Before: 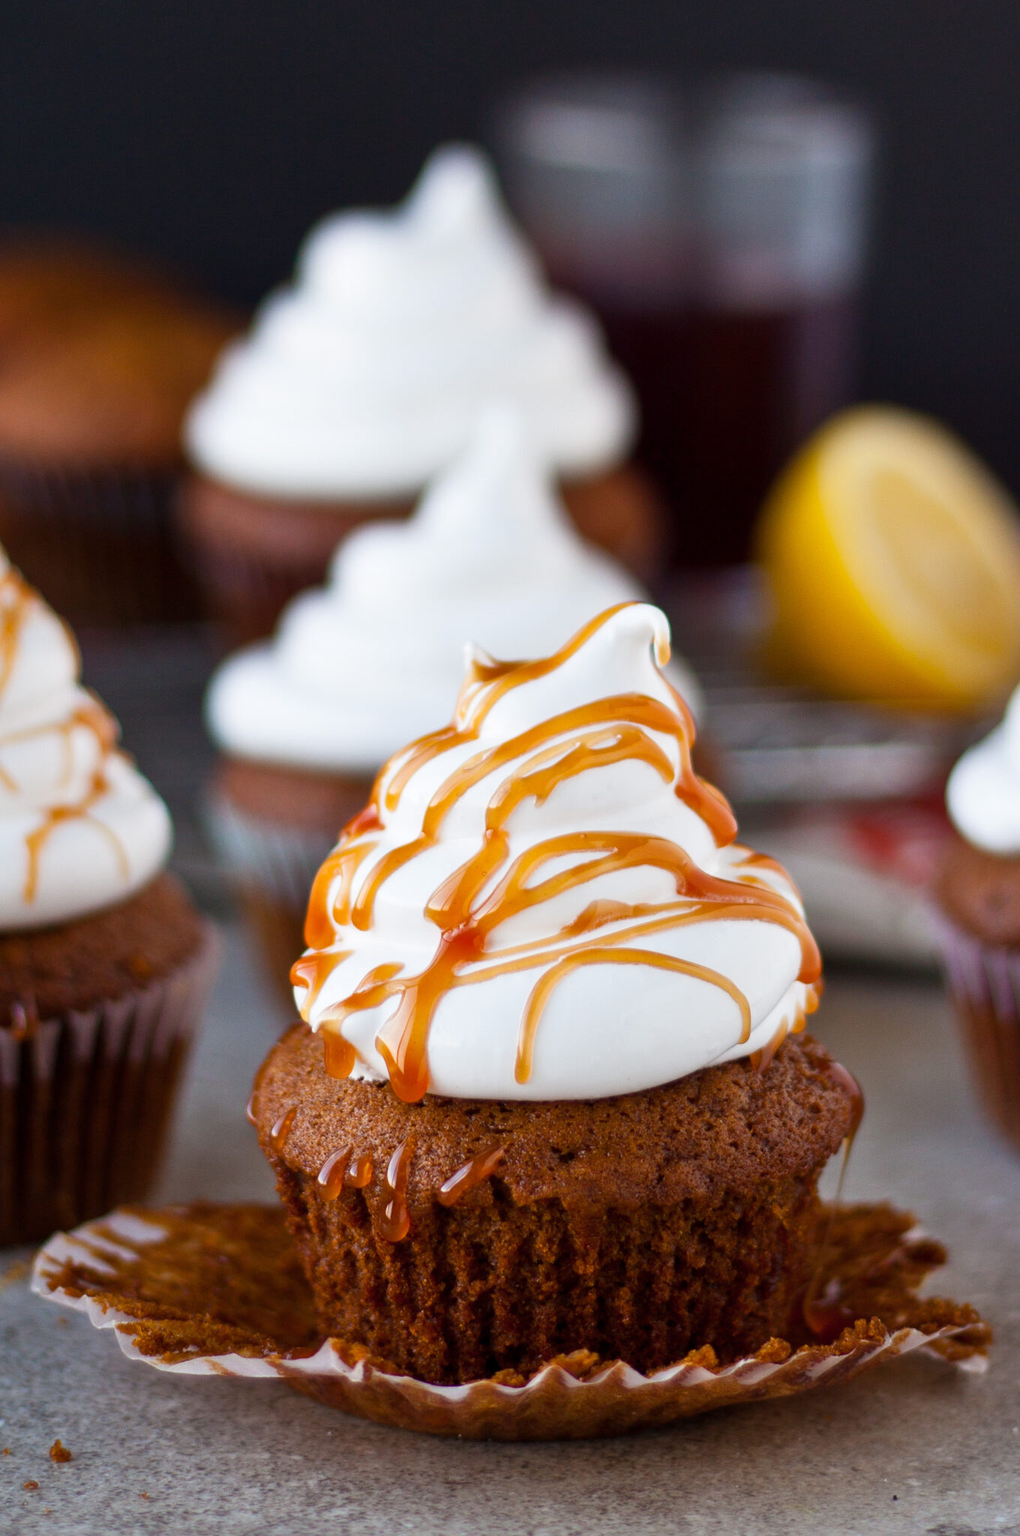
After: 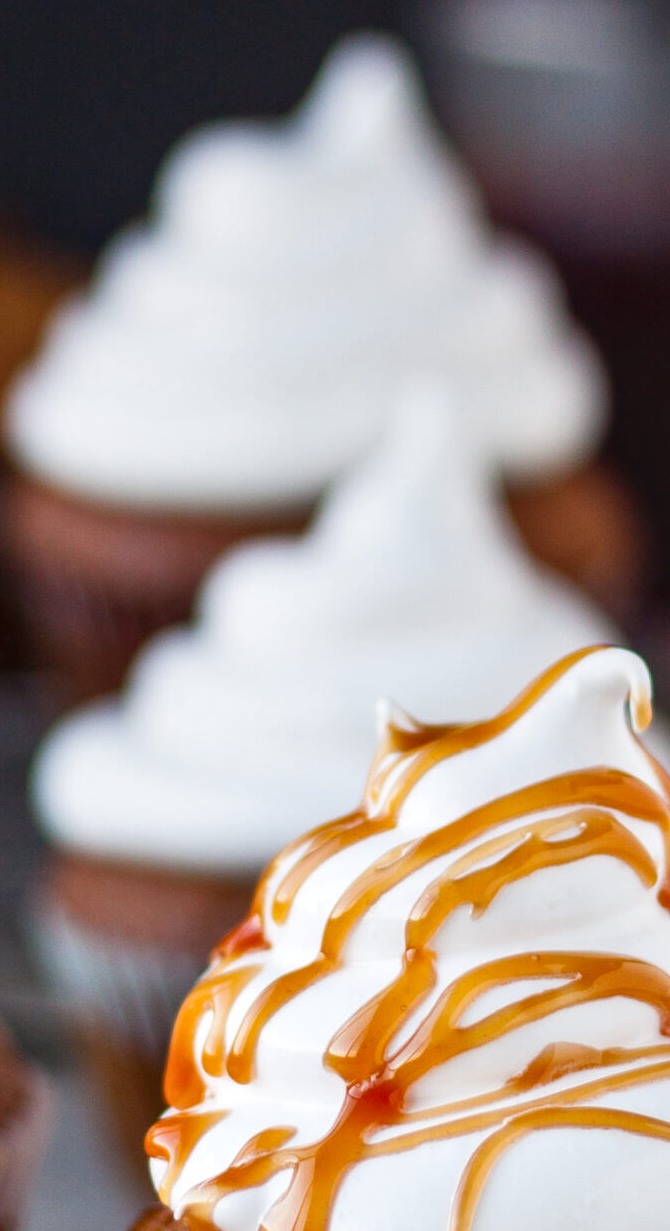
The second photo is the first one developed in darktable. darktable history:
crop: left 17.835%, top 7.675%, right 32.881%, bottom 32.213%
local contrast: on, module defaults
